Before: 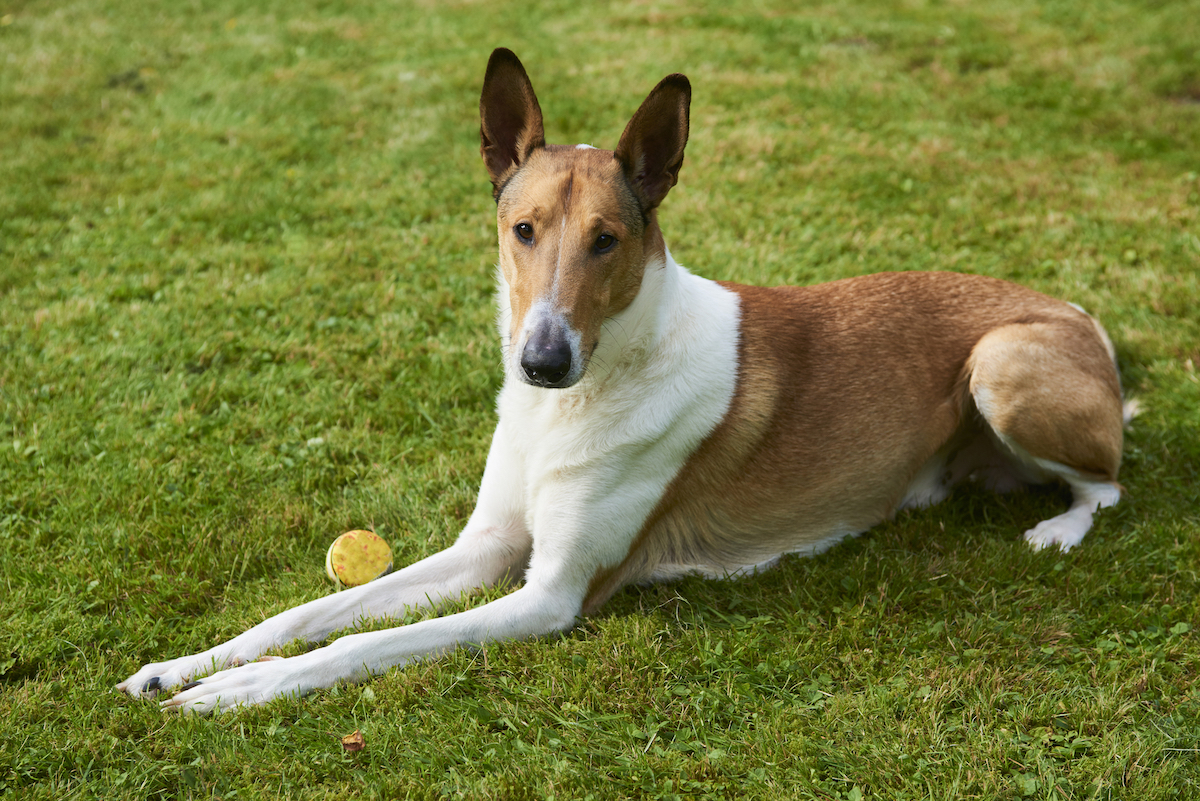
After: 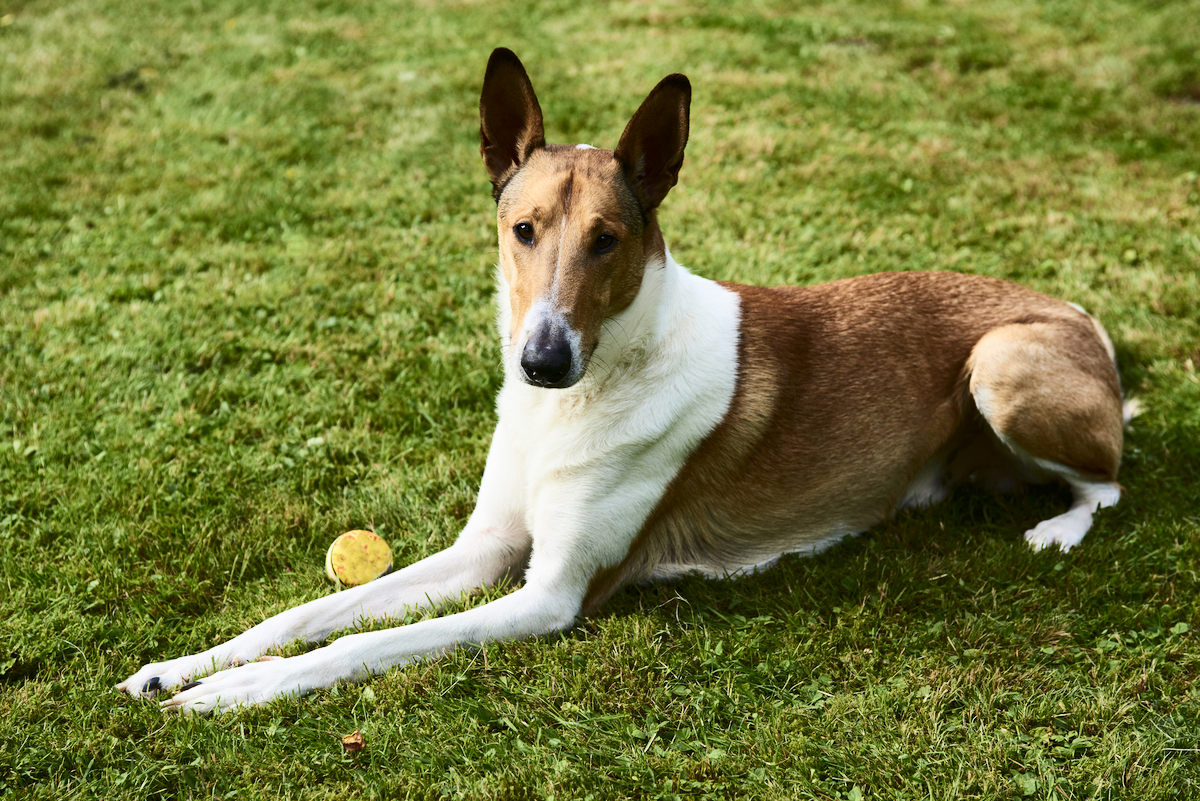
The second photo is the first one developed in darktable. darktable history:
shadows and highlights: shadows 30.71, highlights -62.76, soften with gaussian
contrast brightness saturation: contrast 0.284
